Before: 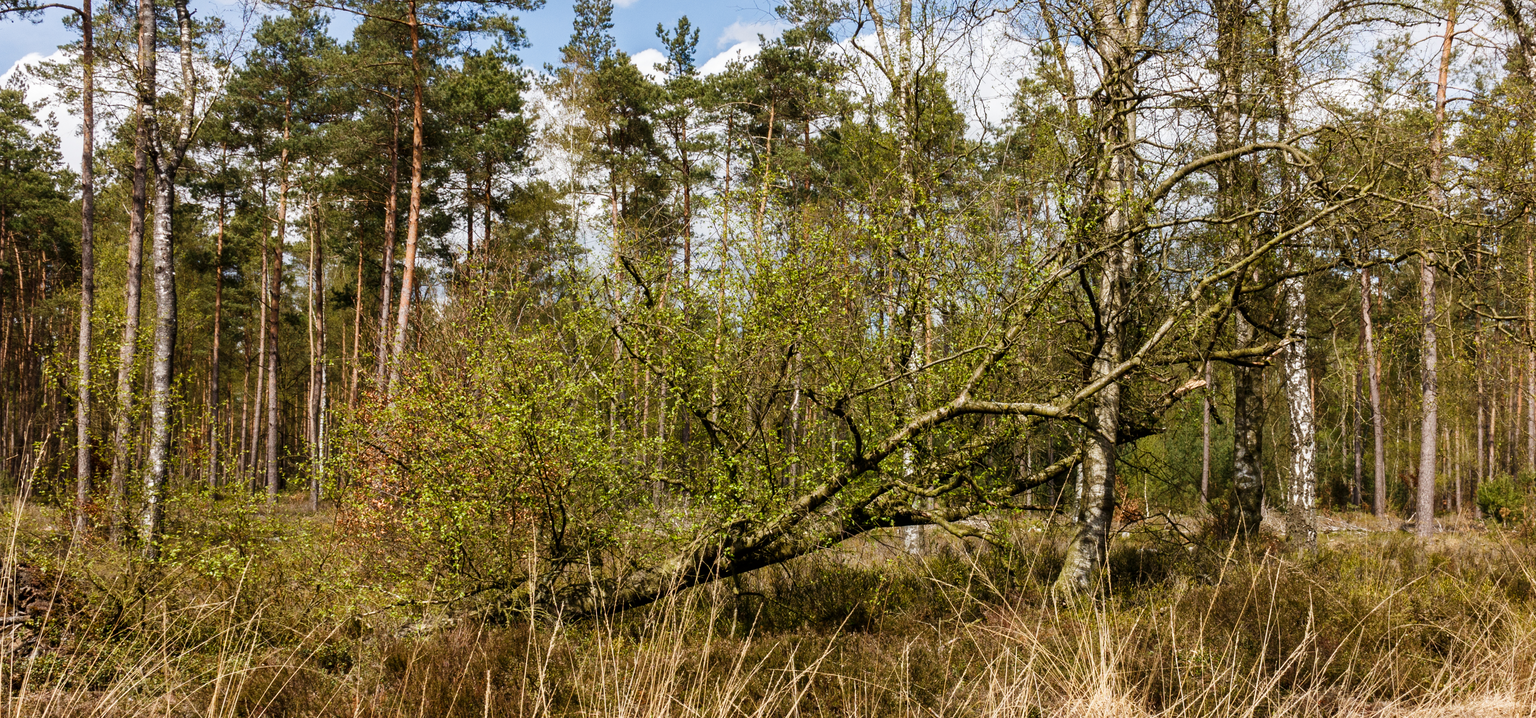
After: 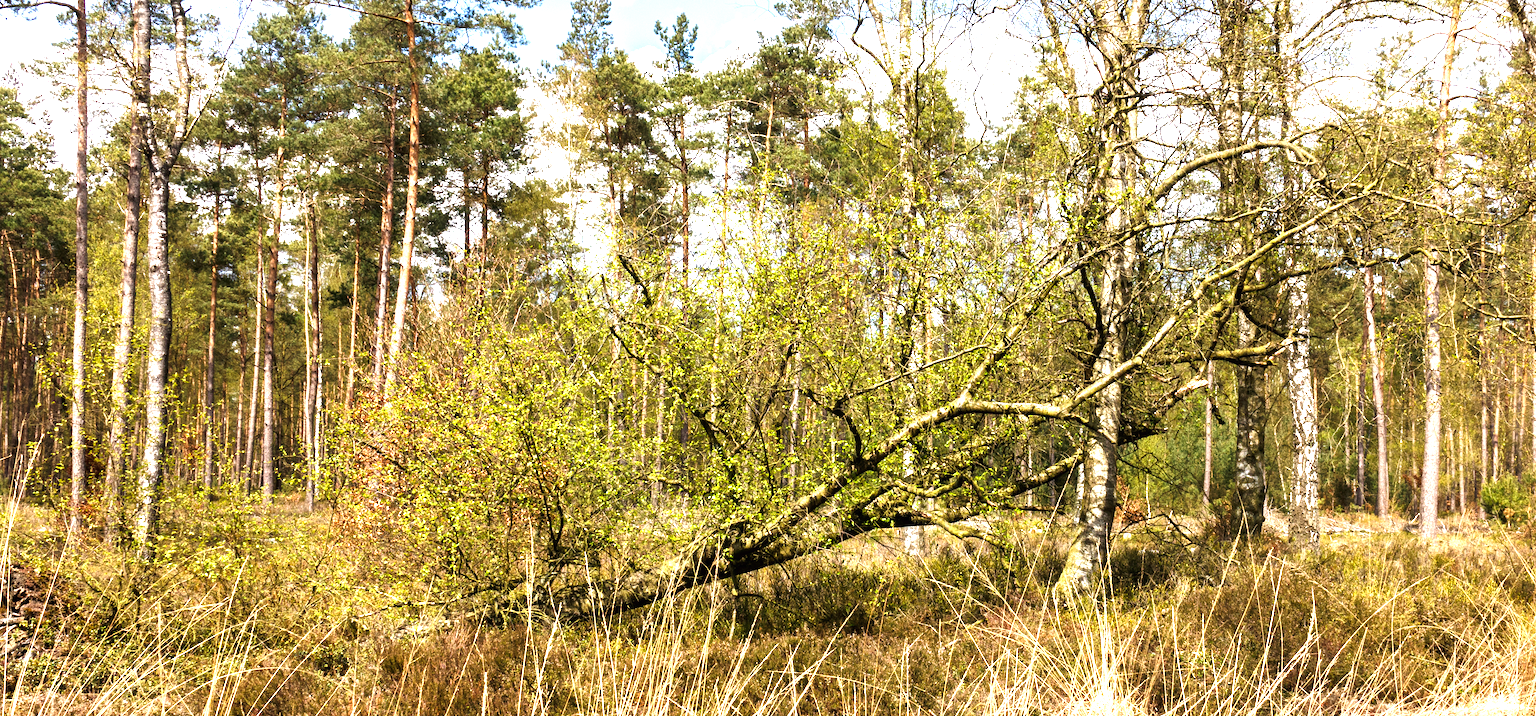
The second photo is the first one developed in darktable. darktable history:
crop: left 0.434%, top 0.485%, right 0.244%, bottom 0.386%
exposure: black level correction 0, exposure 1.45 EV, compensate exposure bias true, compensate highlight preservation false
